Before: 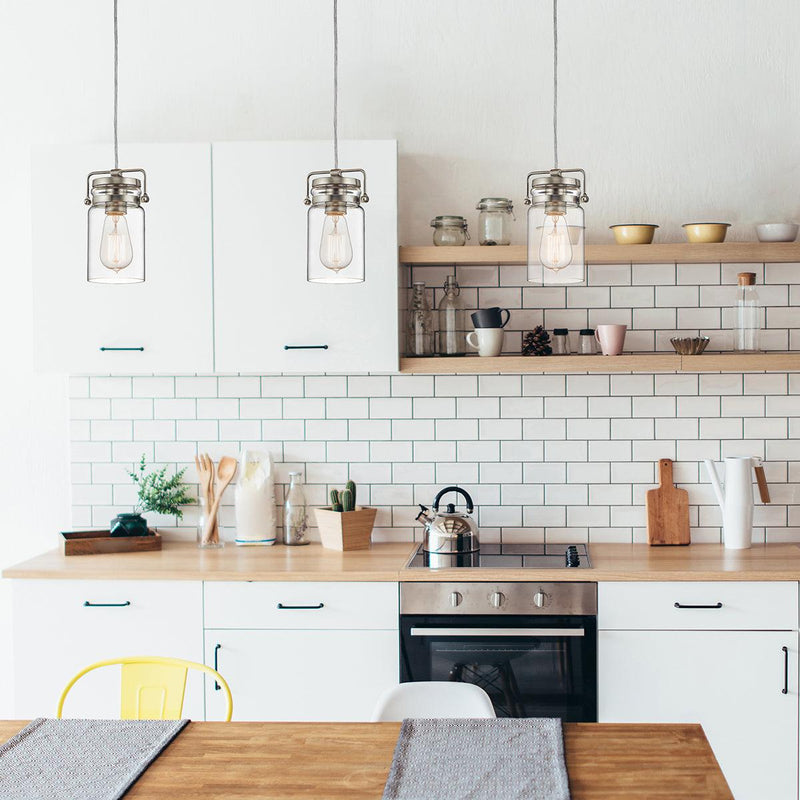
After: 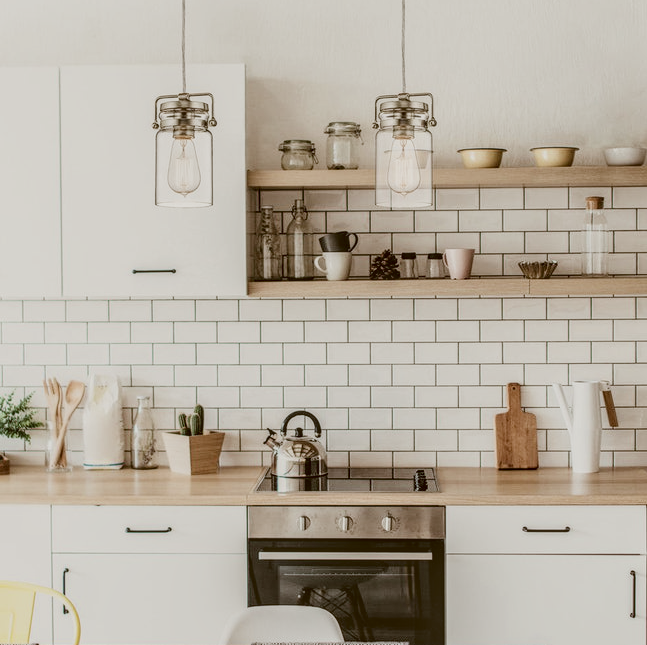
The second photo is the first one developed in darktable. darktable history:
local contrast: highlights 0%, shadows 2%, detail 133%
crop: left 19.051%, top 9.532%, right 0%, bottom 9.748%
contrast brightness saturation: contrast 0.102, saturation -0.371
filmic rgb: black relative exposure -16 EV, white relative exposure 4.94 EV, threshold 6 EV, hardness 6.2, enable highlight reconstruction true
color correction: highlights a* -0.391, highlights b* 0.157, shadows a* 4.75, shadows b* 20.54
